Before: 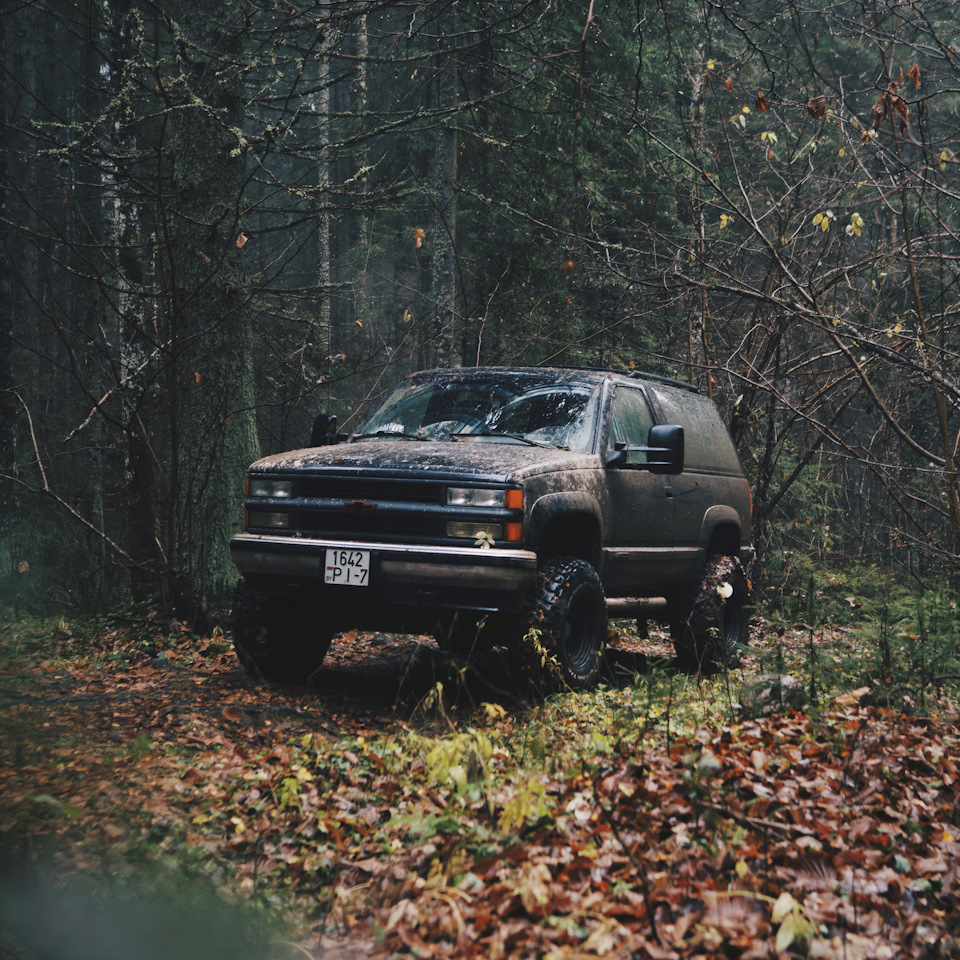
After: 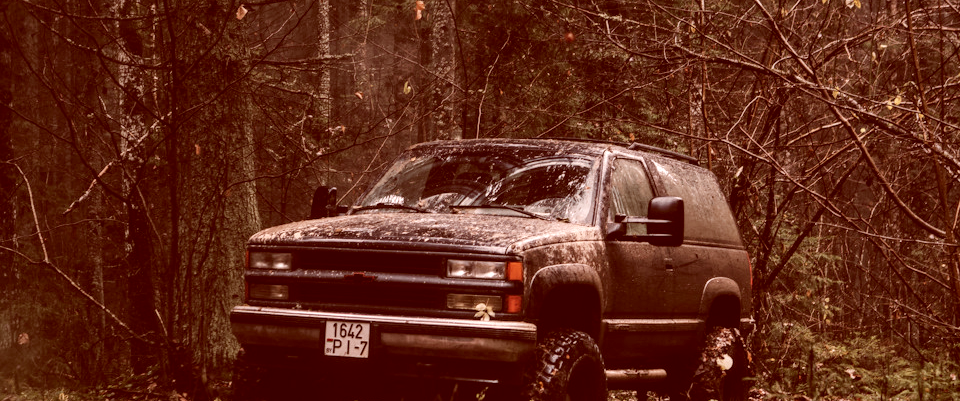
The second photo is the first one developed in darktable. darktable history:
color correction: highlights a* 9.03, highlights b* 8.71, shadows a* 40, shadows b* 40, saturation 0.8
local contrast: detail 150%
crop and rotate: top 23.84%, bottom 34.294%
